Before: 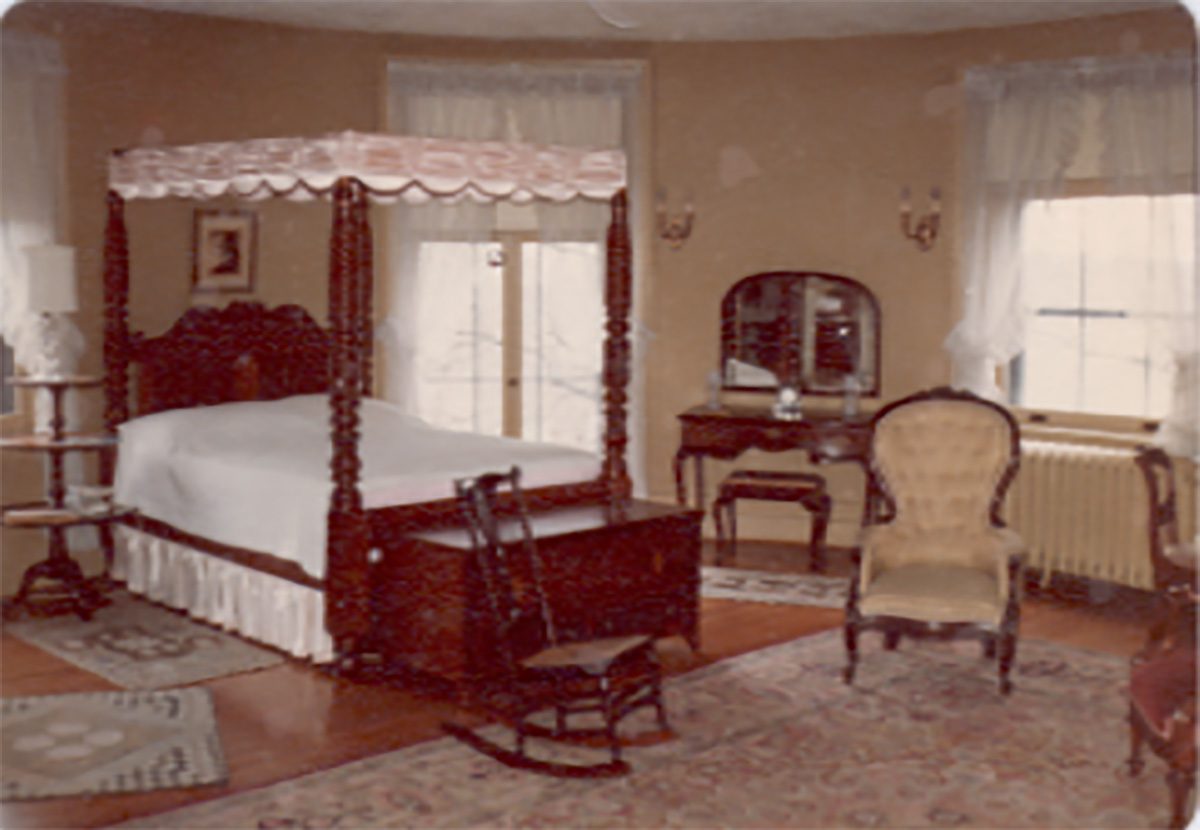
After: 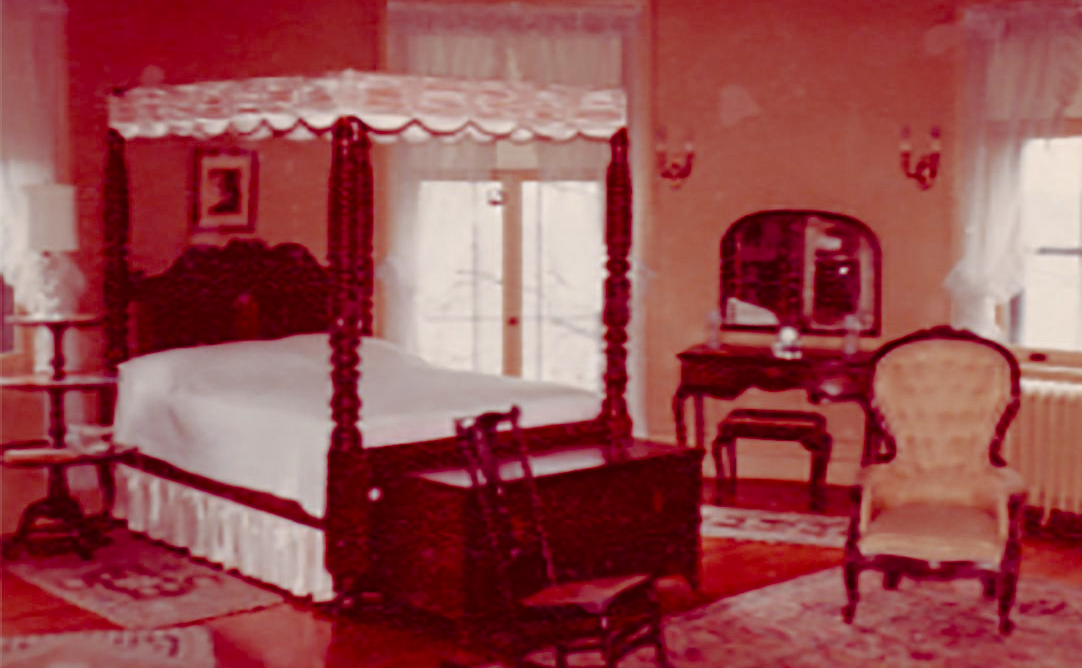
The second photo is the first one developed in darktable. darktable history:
exposure: compensate highlight preservation false
color balance rgb: shadows lift › luminance -18.435%, shadows lift › chroma 35.338%, power › hue 312.18°, global offset › luminance 0.231%, global offset › hue 169.96°, perceptual saturation grading › global saturation 20%, perceptual saturation grading › highlights -50.263%, perceptual saturation grading › shadows 30.069%, global vibrance 20%
crop: top 7.456%, right 9.795%, bottom 12.048%
